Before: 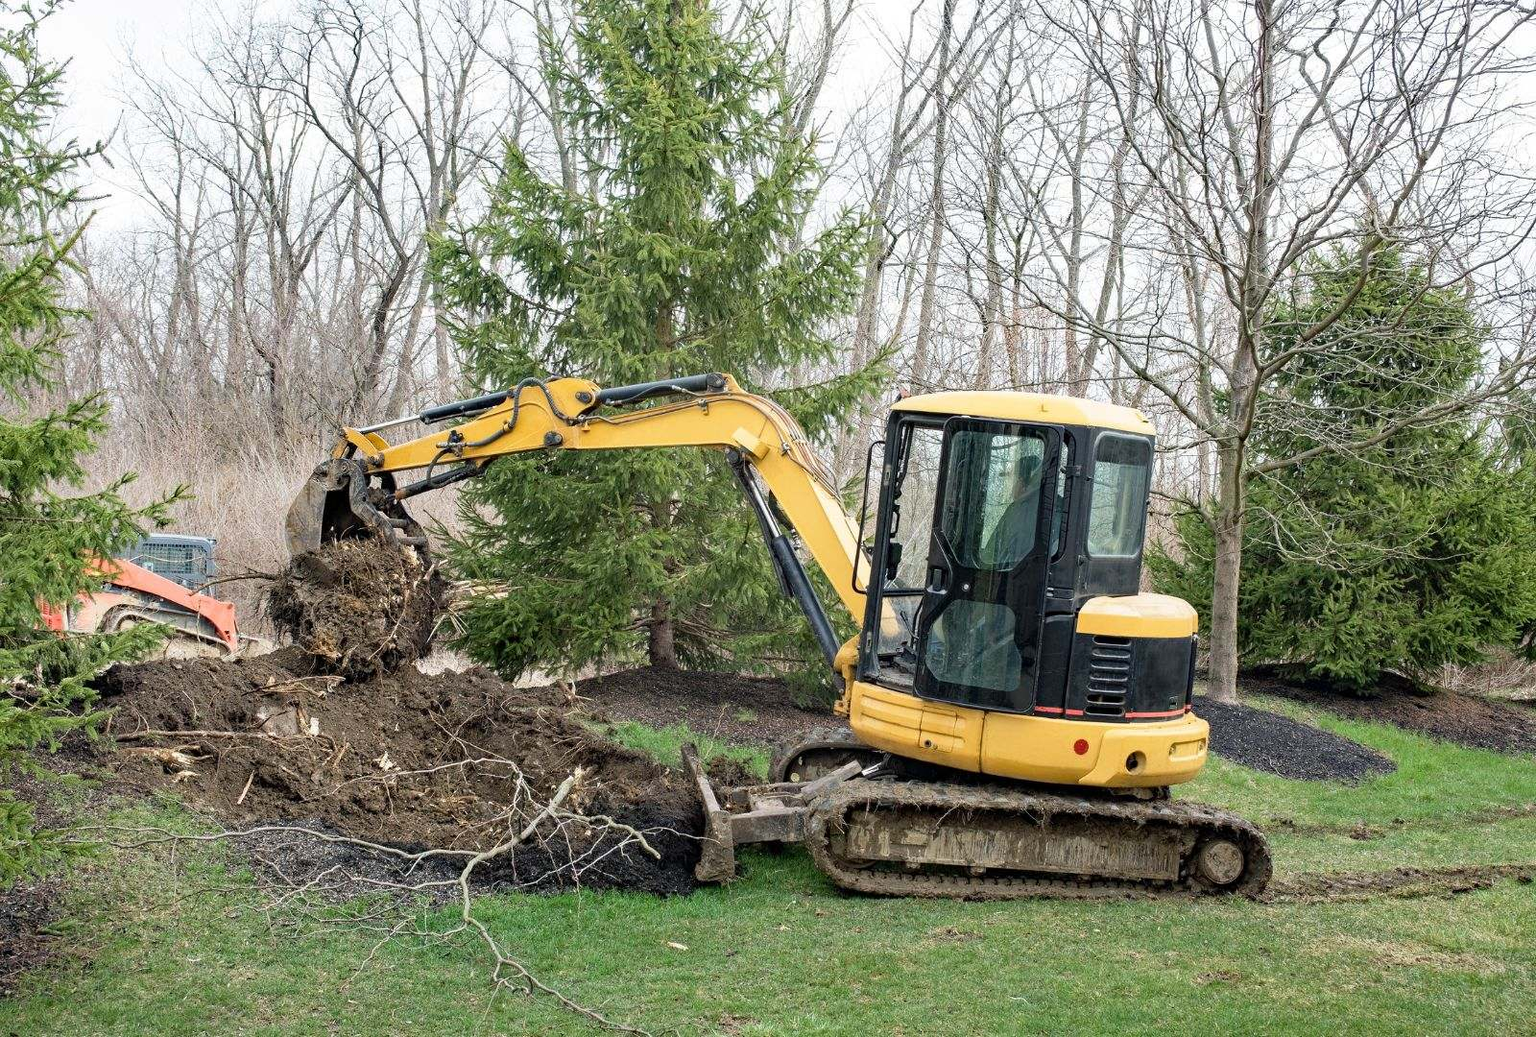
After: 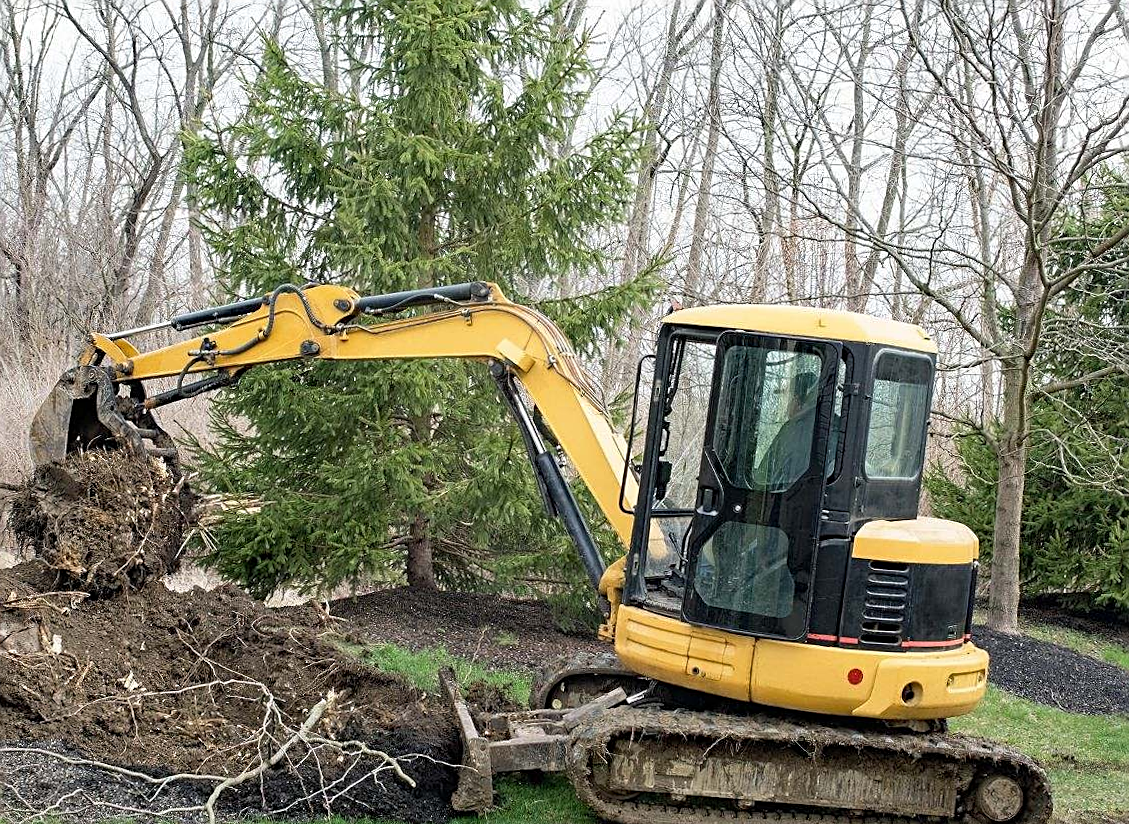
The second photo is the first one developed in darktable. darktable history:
rotate and perspective: rotation 0.8°, automatic cropping off
sharpen: on, module defaults
crop and rotate: left 17.046%, top 10.659%, right 12.989%, bottom 14.553%
